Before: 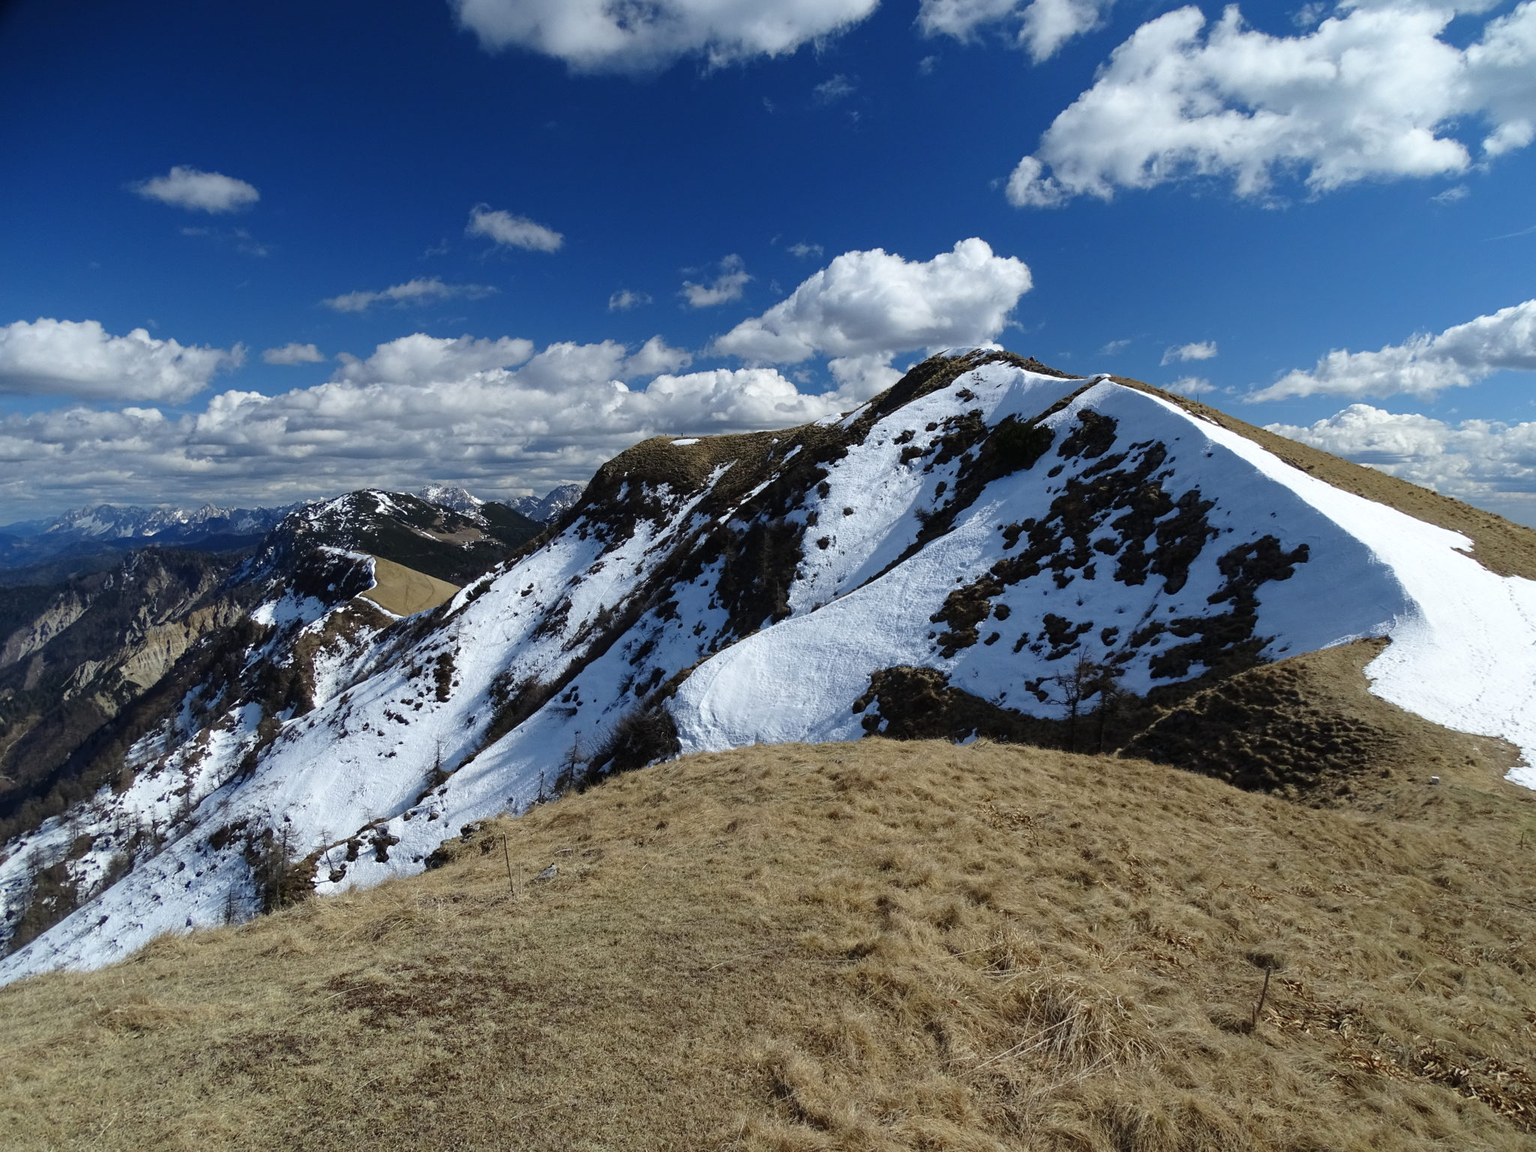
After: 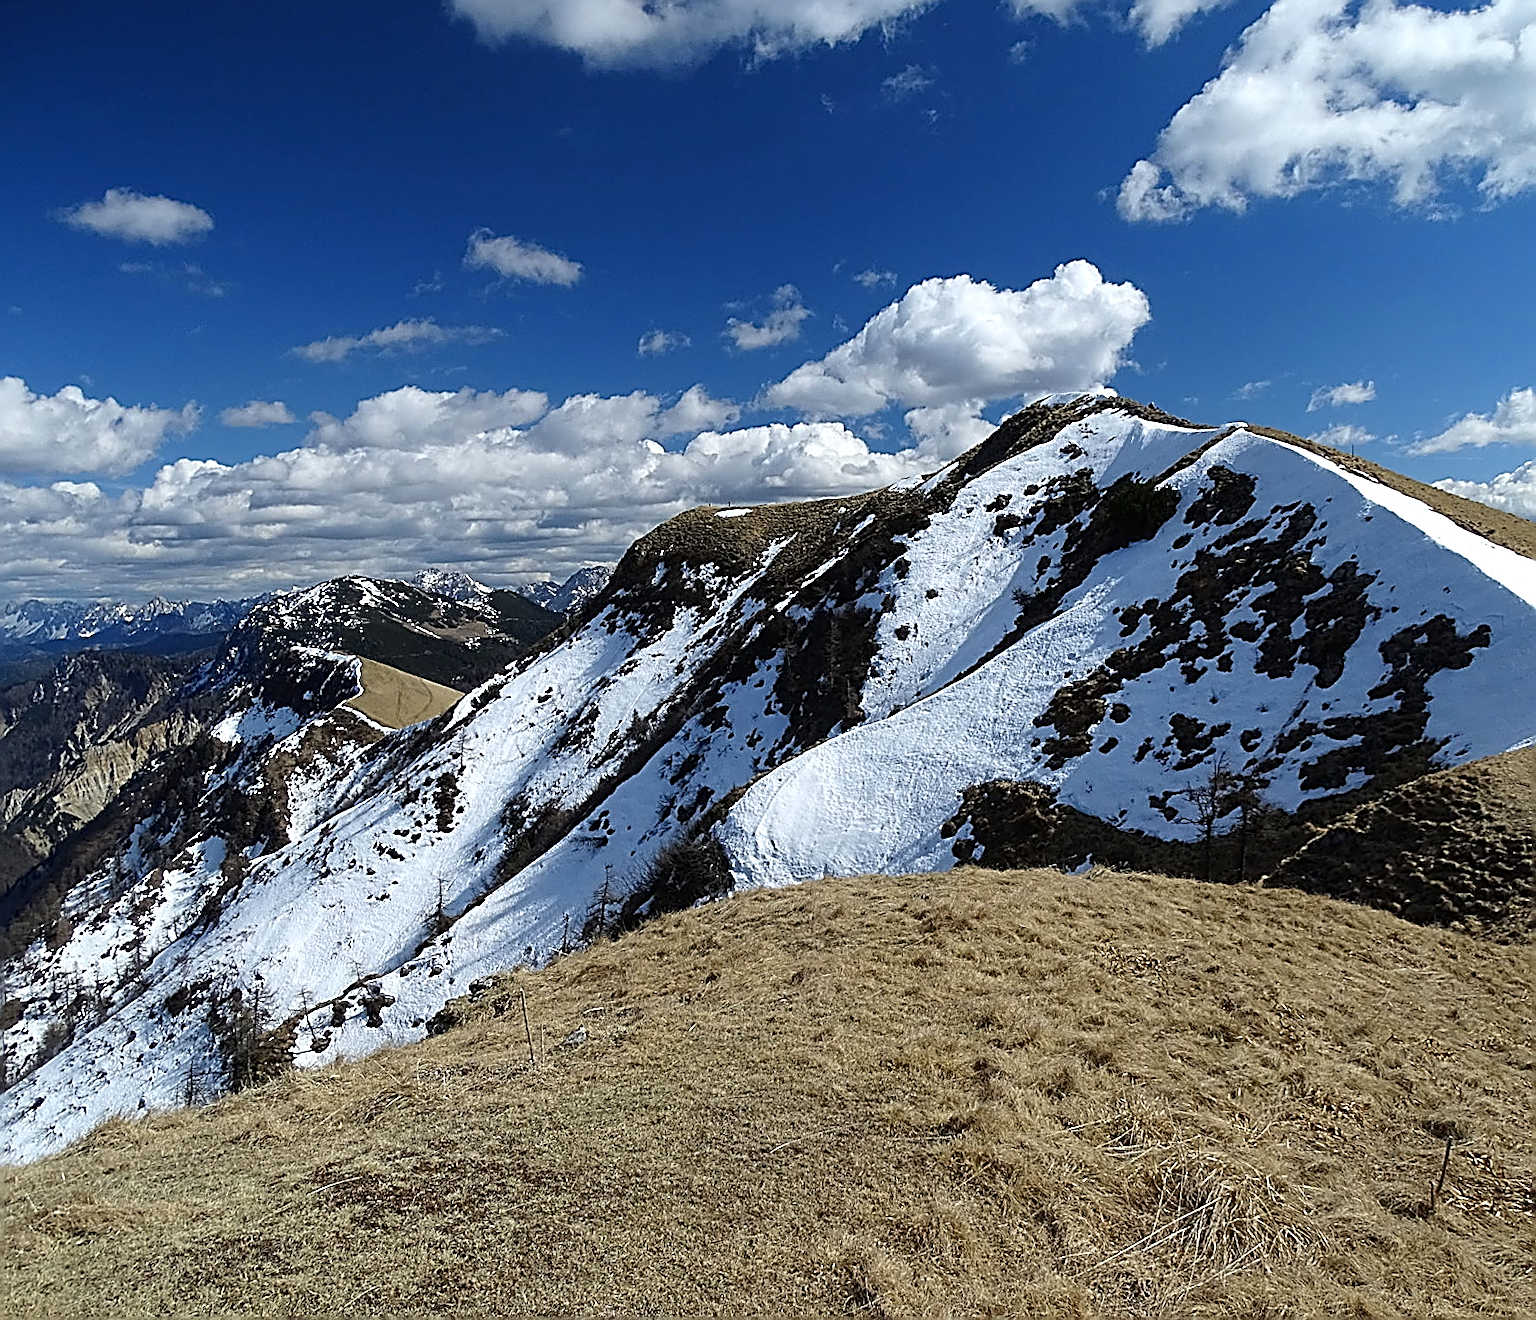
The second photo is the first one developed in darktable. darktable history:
exposure: black level correction 0.001, exposure 0.193 EV, compensate exposure bias true, compensate highlight preservation false
crop and rotate: angle 0.905°, left 4.116%, top 0.706%, right 11.515%, bottom 2.557%
sharpen: amount 1.989
